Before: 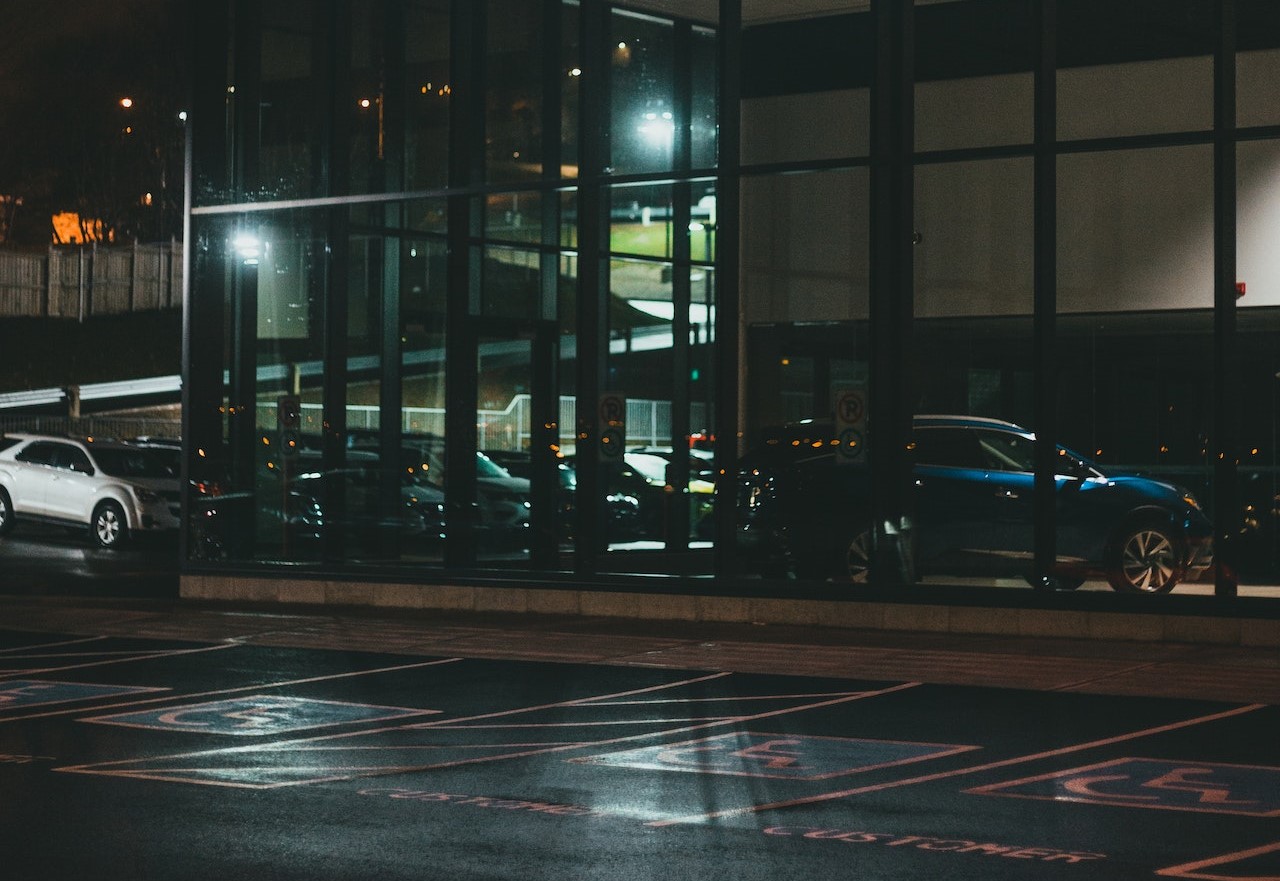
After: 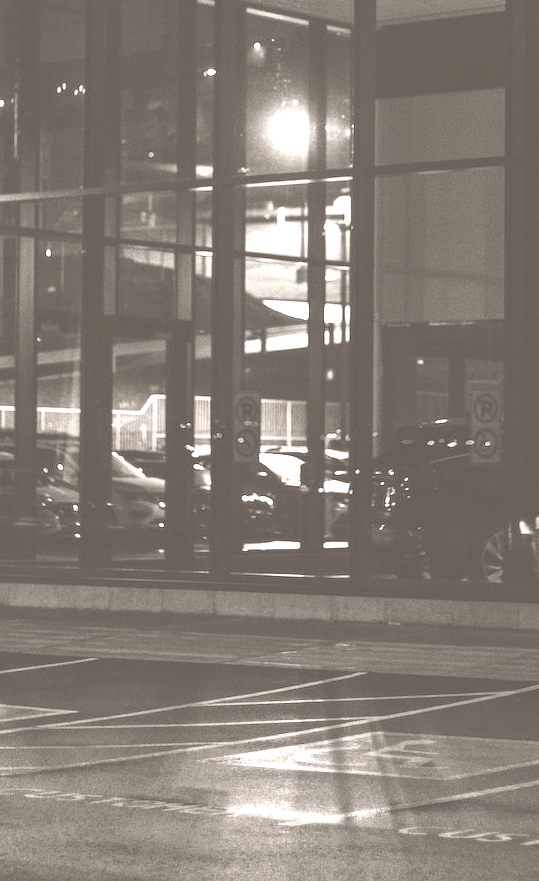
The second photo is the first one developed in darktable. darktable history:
crop: left 28.583%, right 29.231%
colorize: hue 34.49°, saturation 35.33%, source mix 100%, lightness 55%, version 1
color correction: highlights a* -10.69, highlights b* -19.19
